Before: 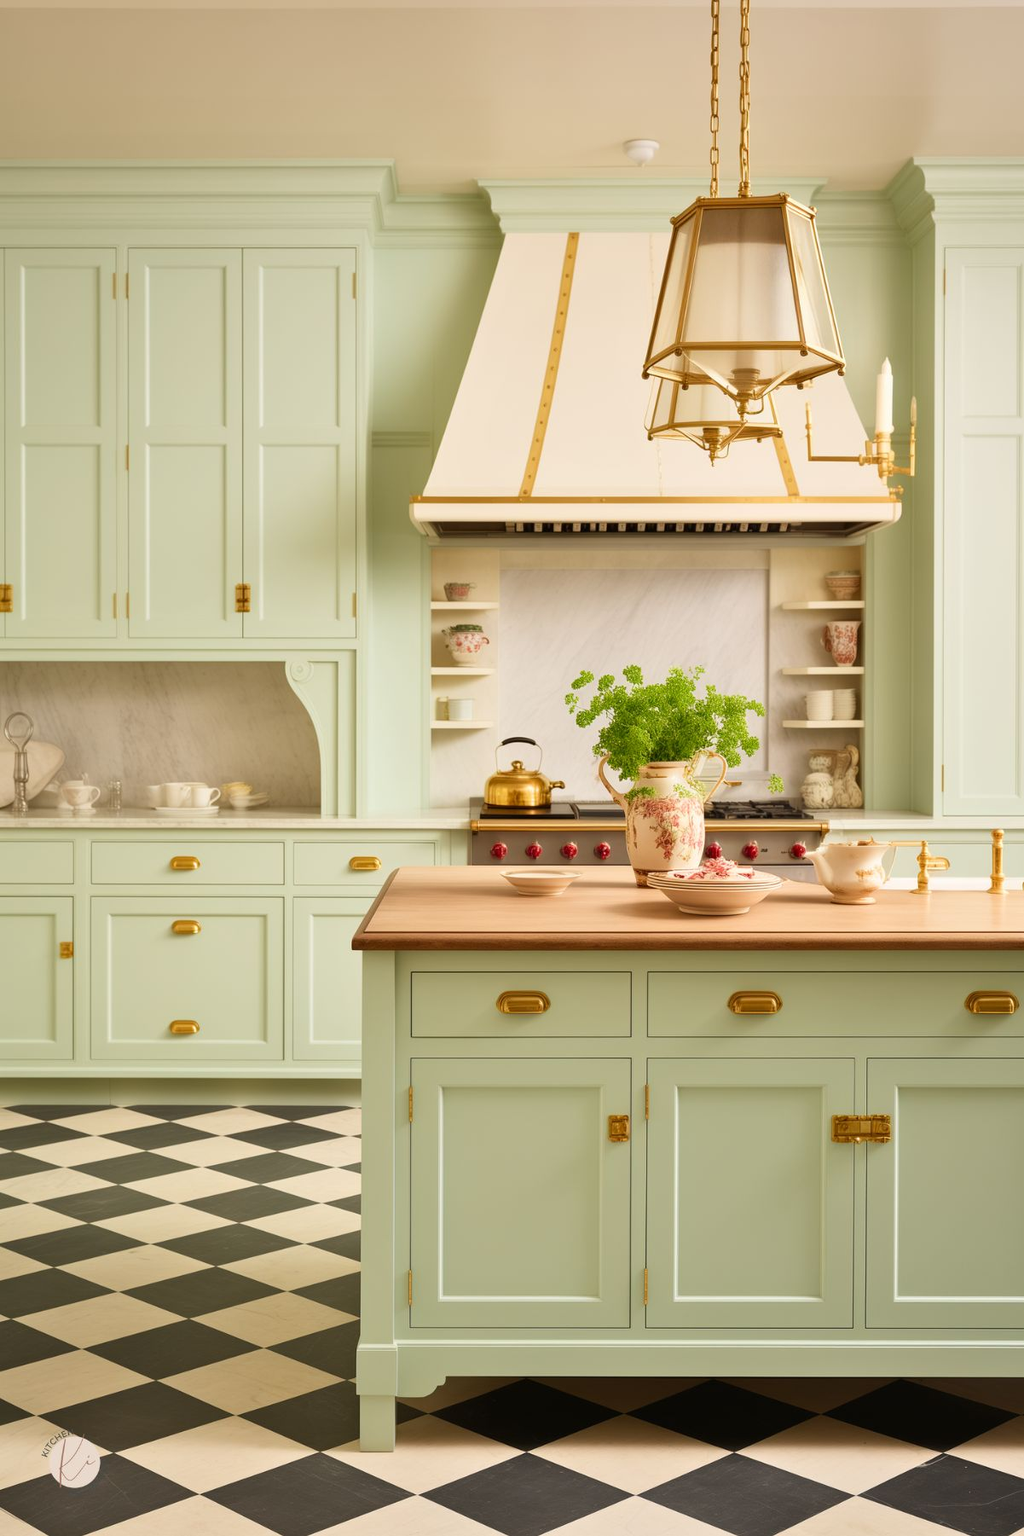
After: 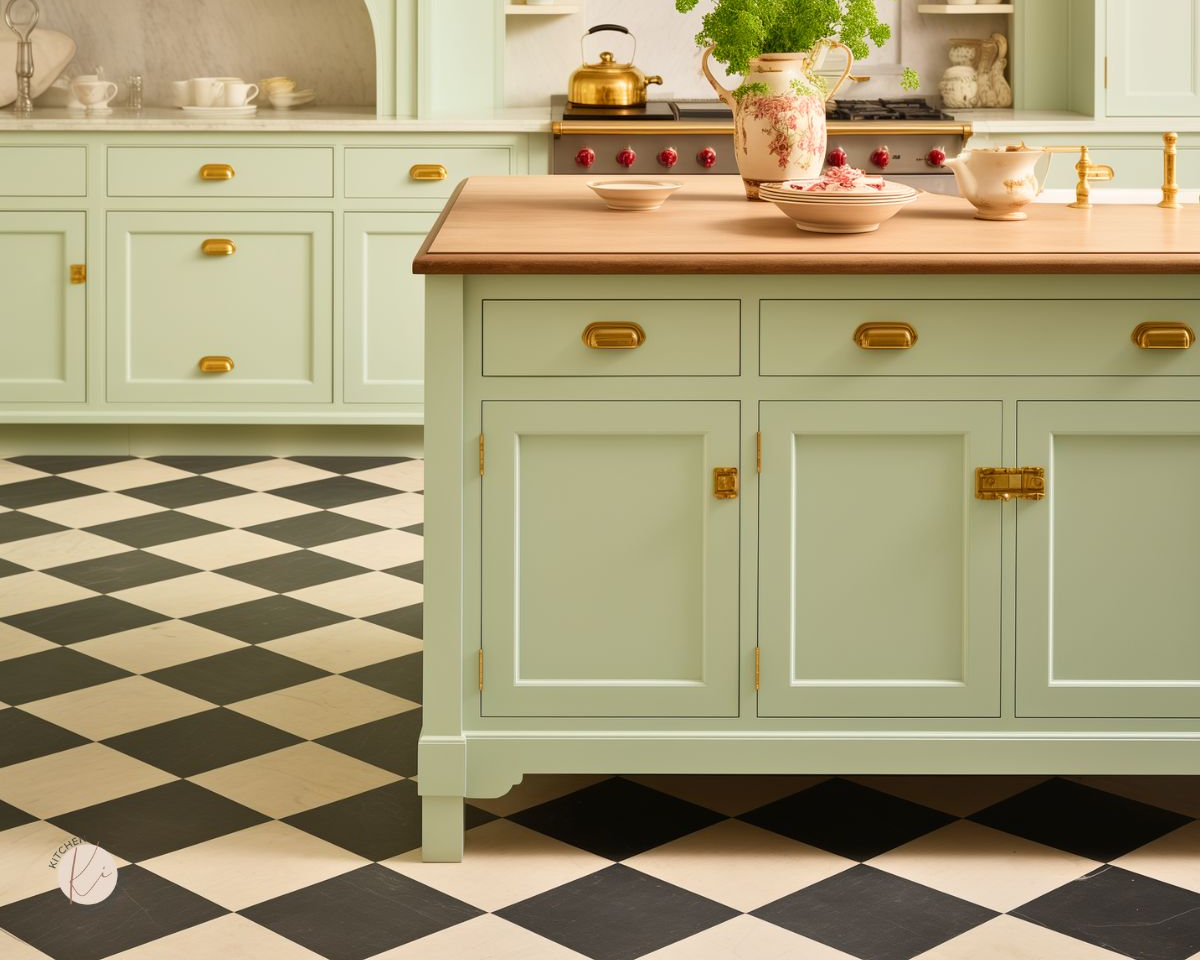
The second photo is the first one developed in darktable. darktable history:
crop and rotate: top 46.687%, right 0.023%
